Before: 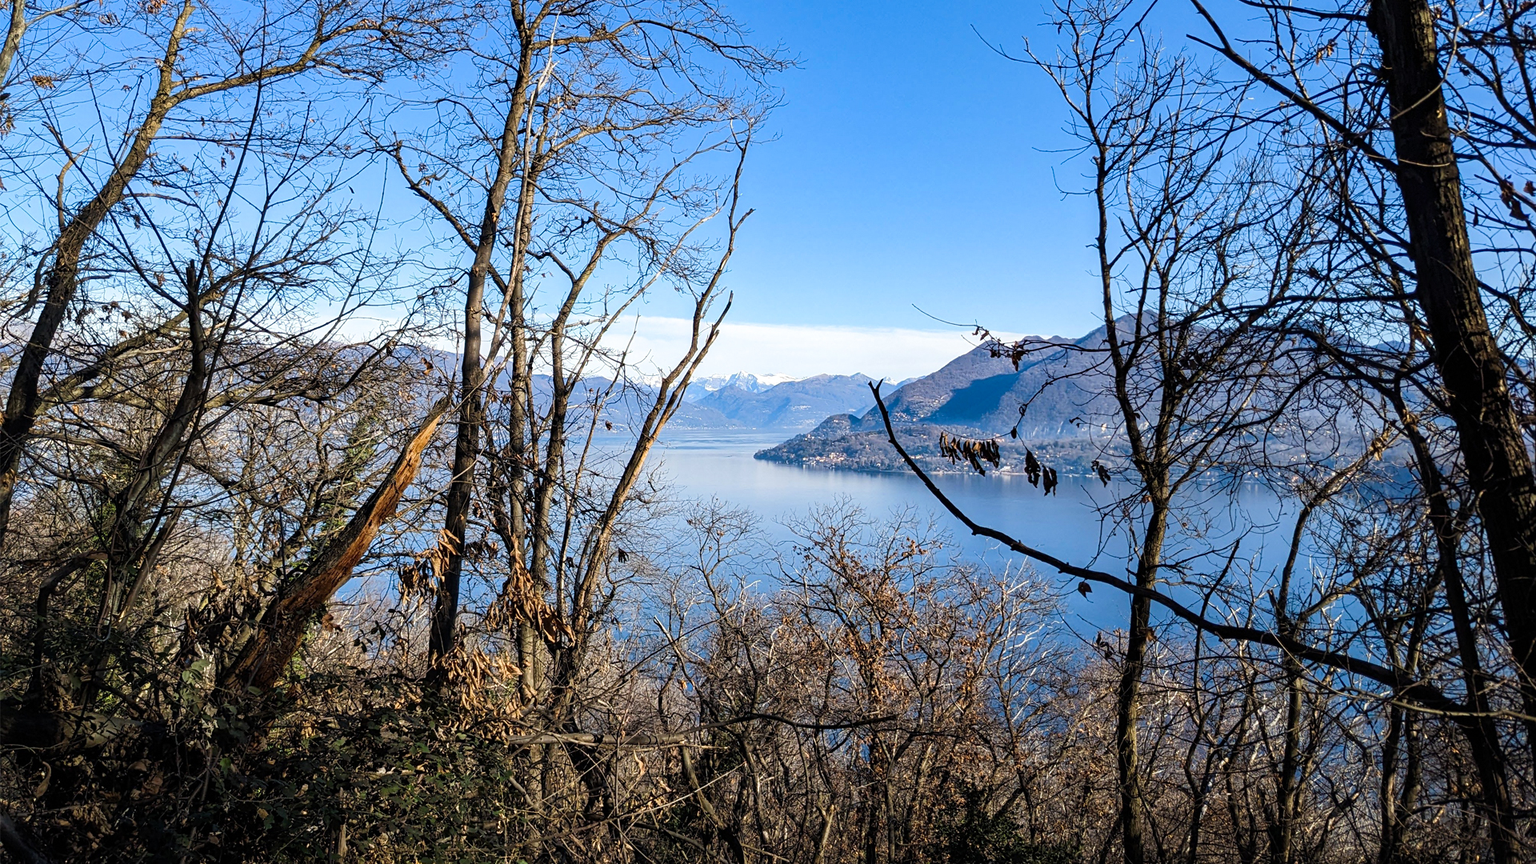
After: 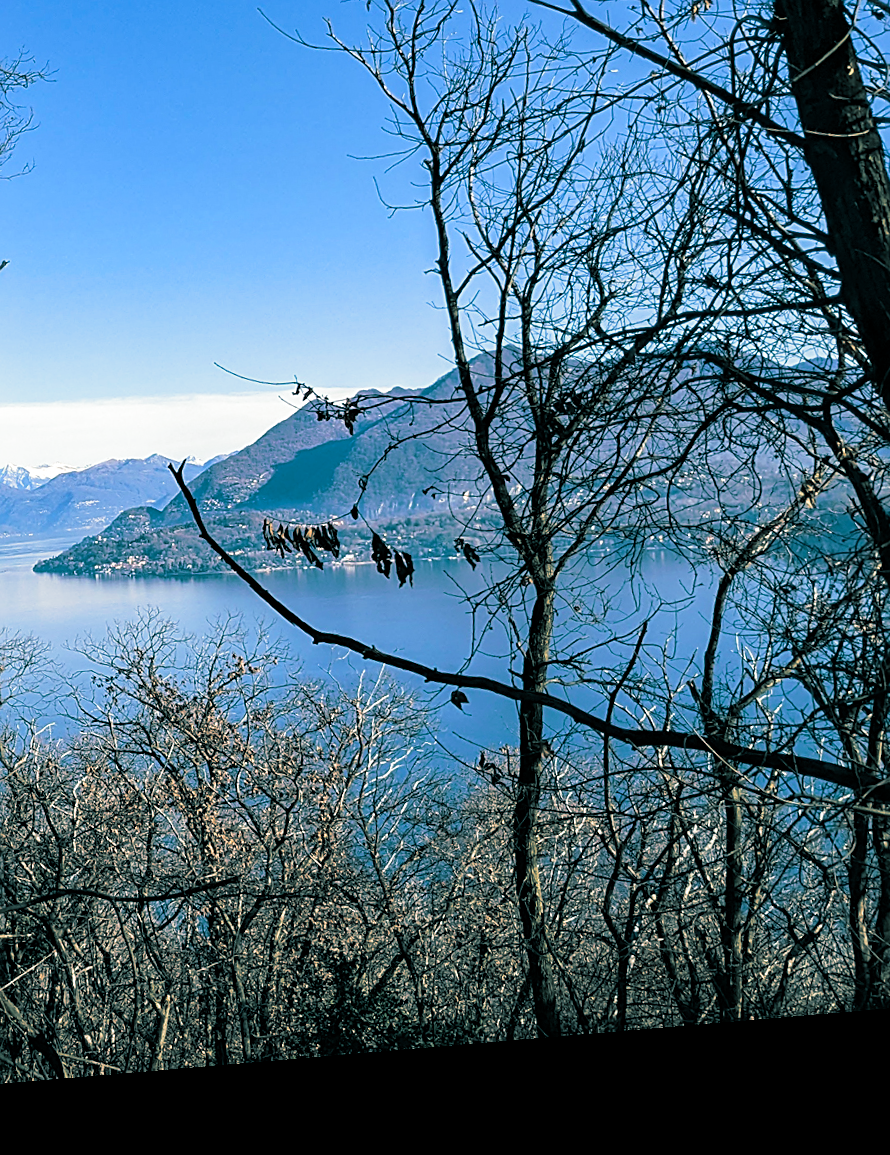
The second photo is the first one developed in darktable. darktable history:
sharpen: on, module defaults
crop: left 47.628%, top 6.643%, right 7.874%
velvia: on, module defaults
white balance: emerald 1
split-toning: shadows › hue 186.43°, highlights › hue 49.29°, compress 30.29%
rotate and perspective: rotation -4.86°, automatic cropping off
